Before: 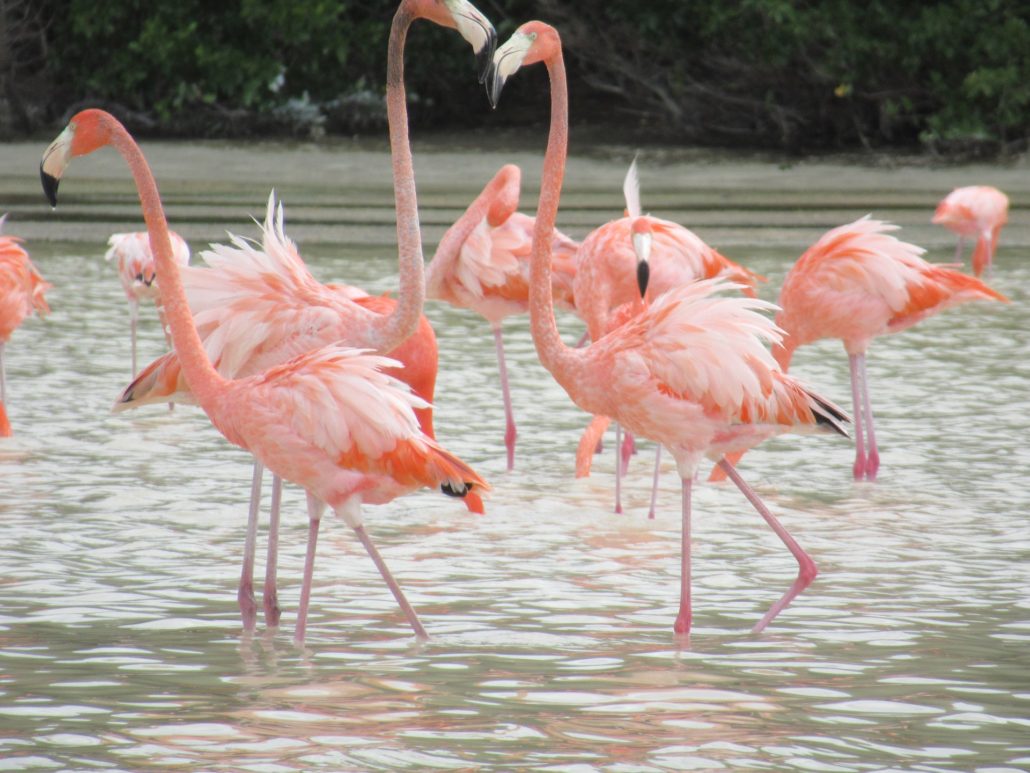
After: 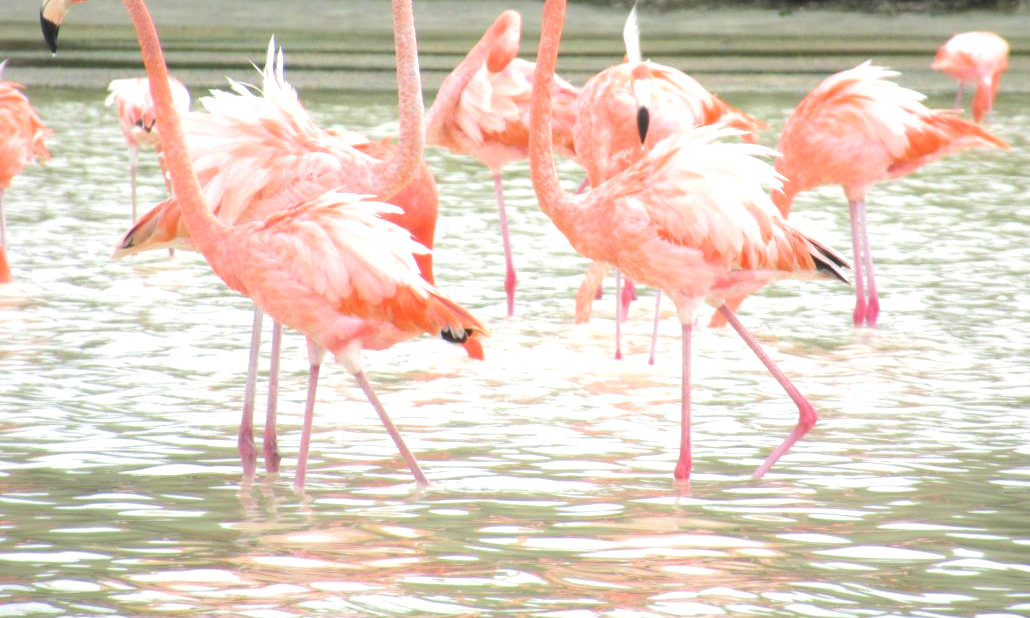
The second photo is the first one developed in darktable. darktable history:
exposure: exposure 0.657 EV, compensate highlight preservation false
crop and rotate: top 19.998%
velvia: strength 30%
